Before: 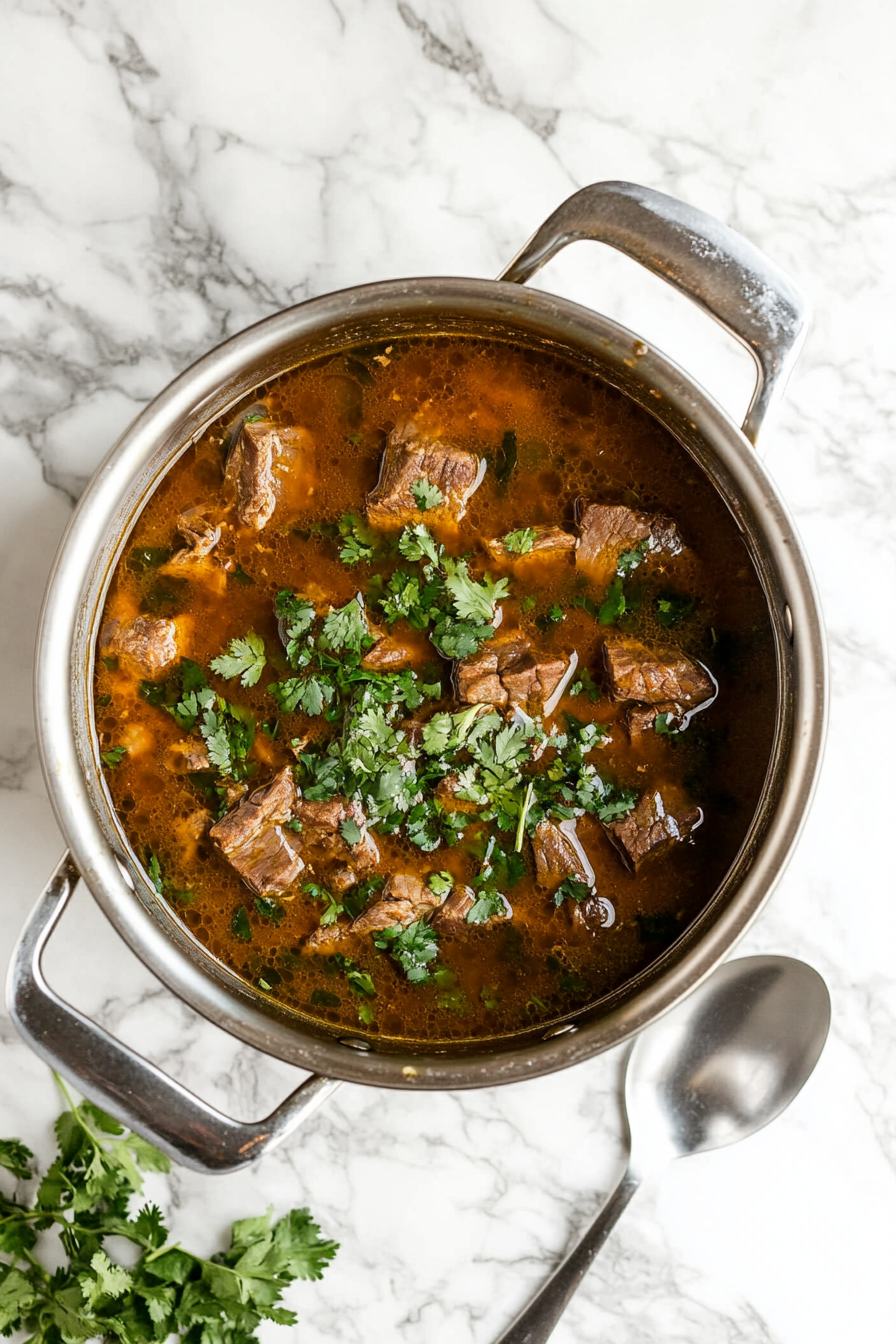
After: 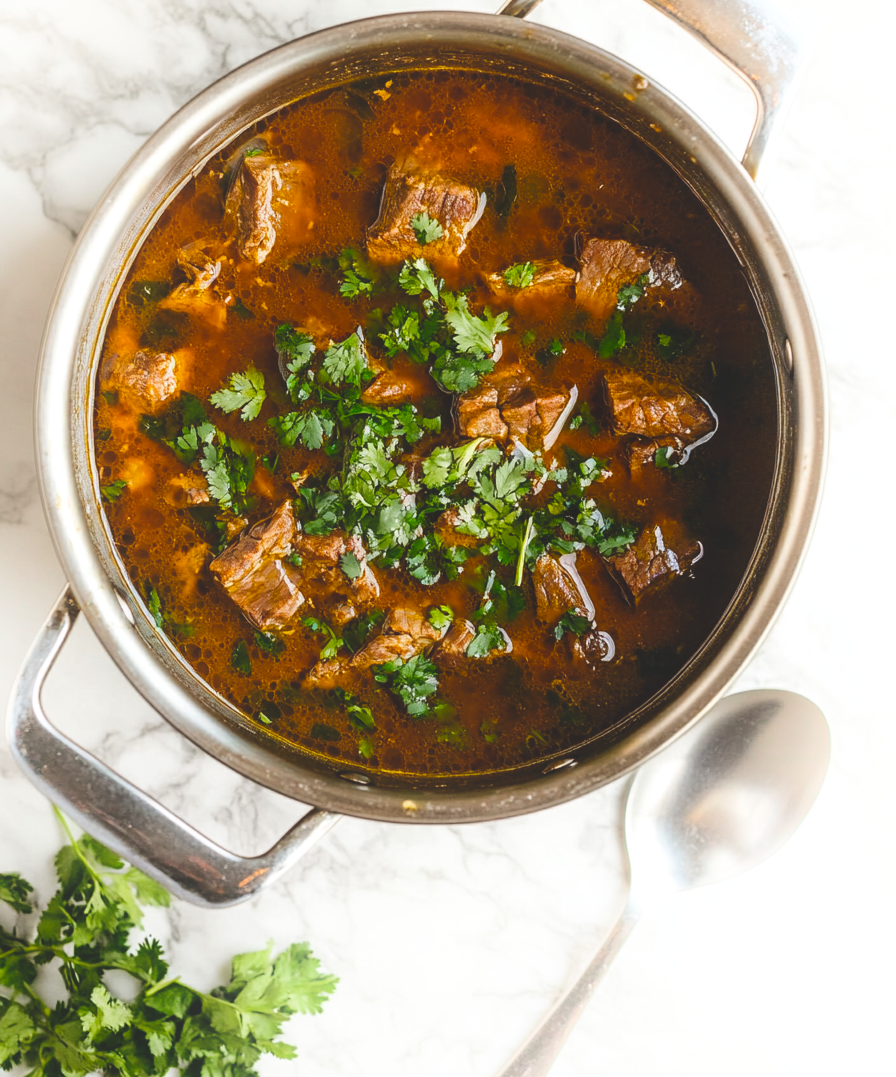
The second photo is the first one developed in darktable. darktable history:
shadows and highlights: shadows -89.74, highlights 91.17, soften with gaussian
crop and rotate: top 19.833%
color balance rgb: global offset › luminance 1.999%, perceptual saturation grading › global saturation 29.744%, global vibrance 14.593%
